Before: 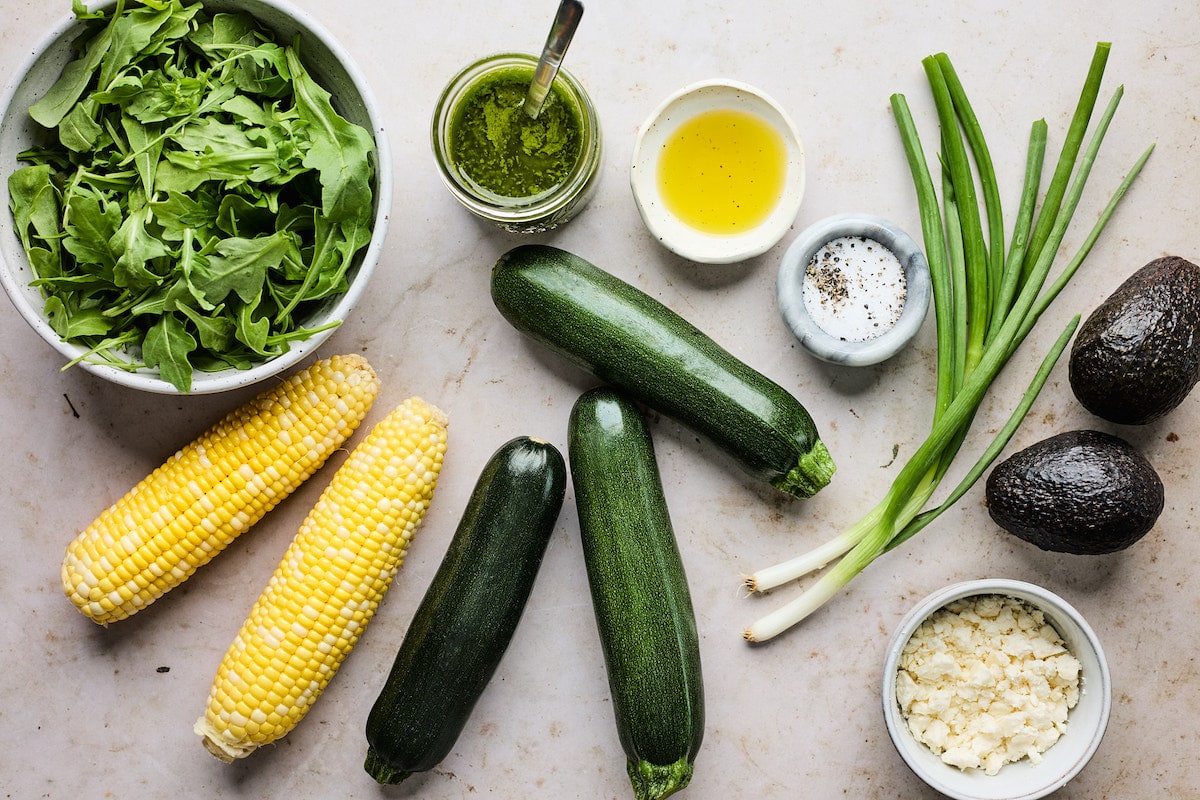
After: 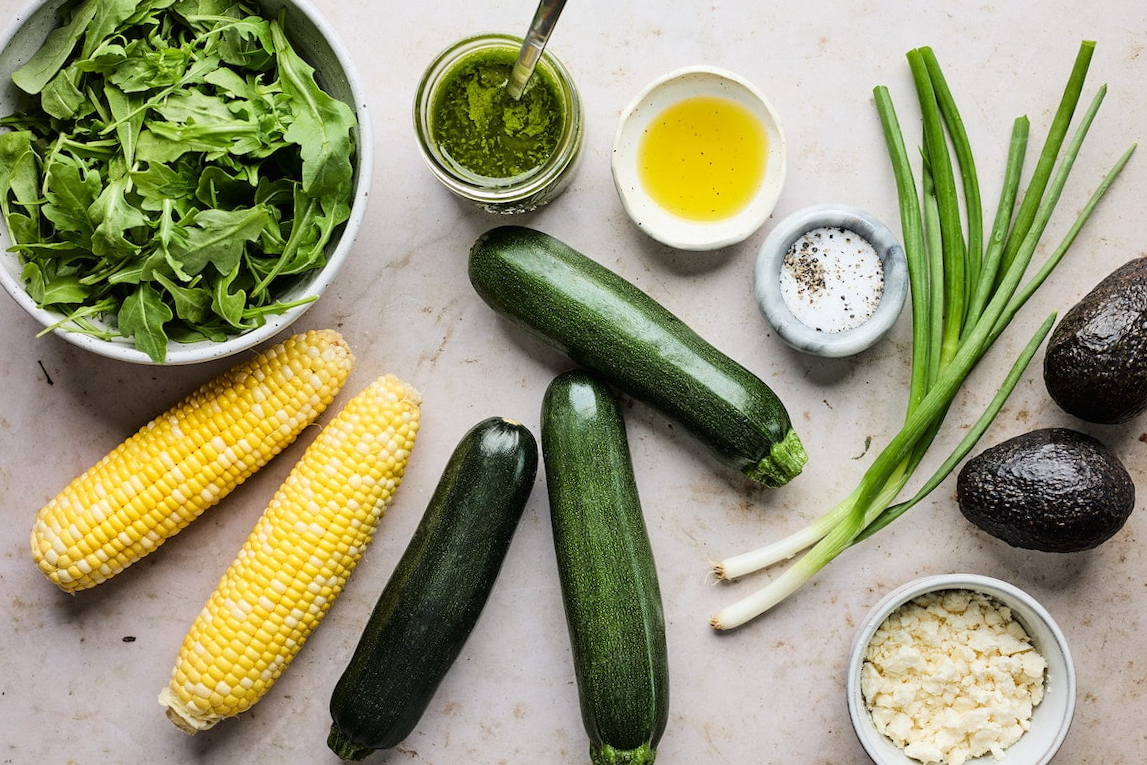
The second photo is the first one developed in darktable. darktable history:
crop and rotate: angle -1.76°
